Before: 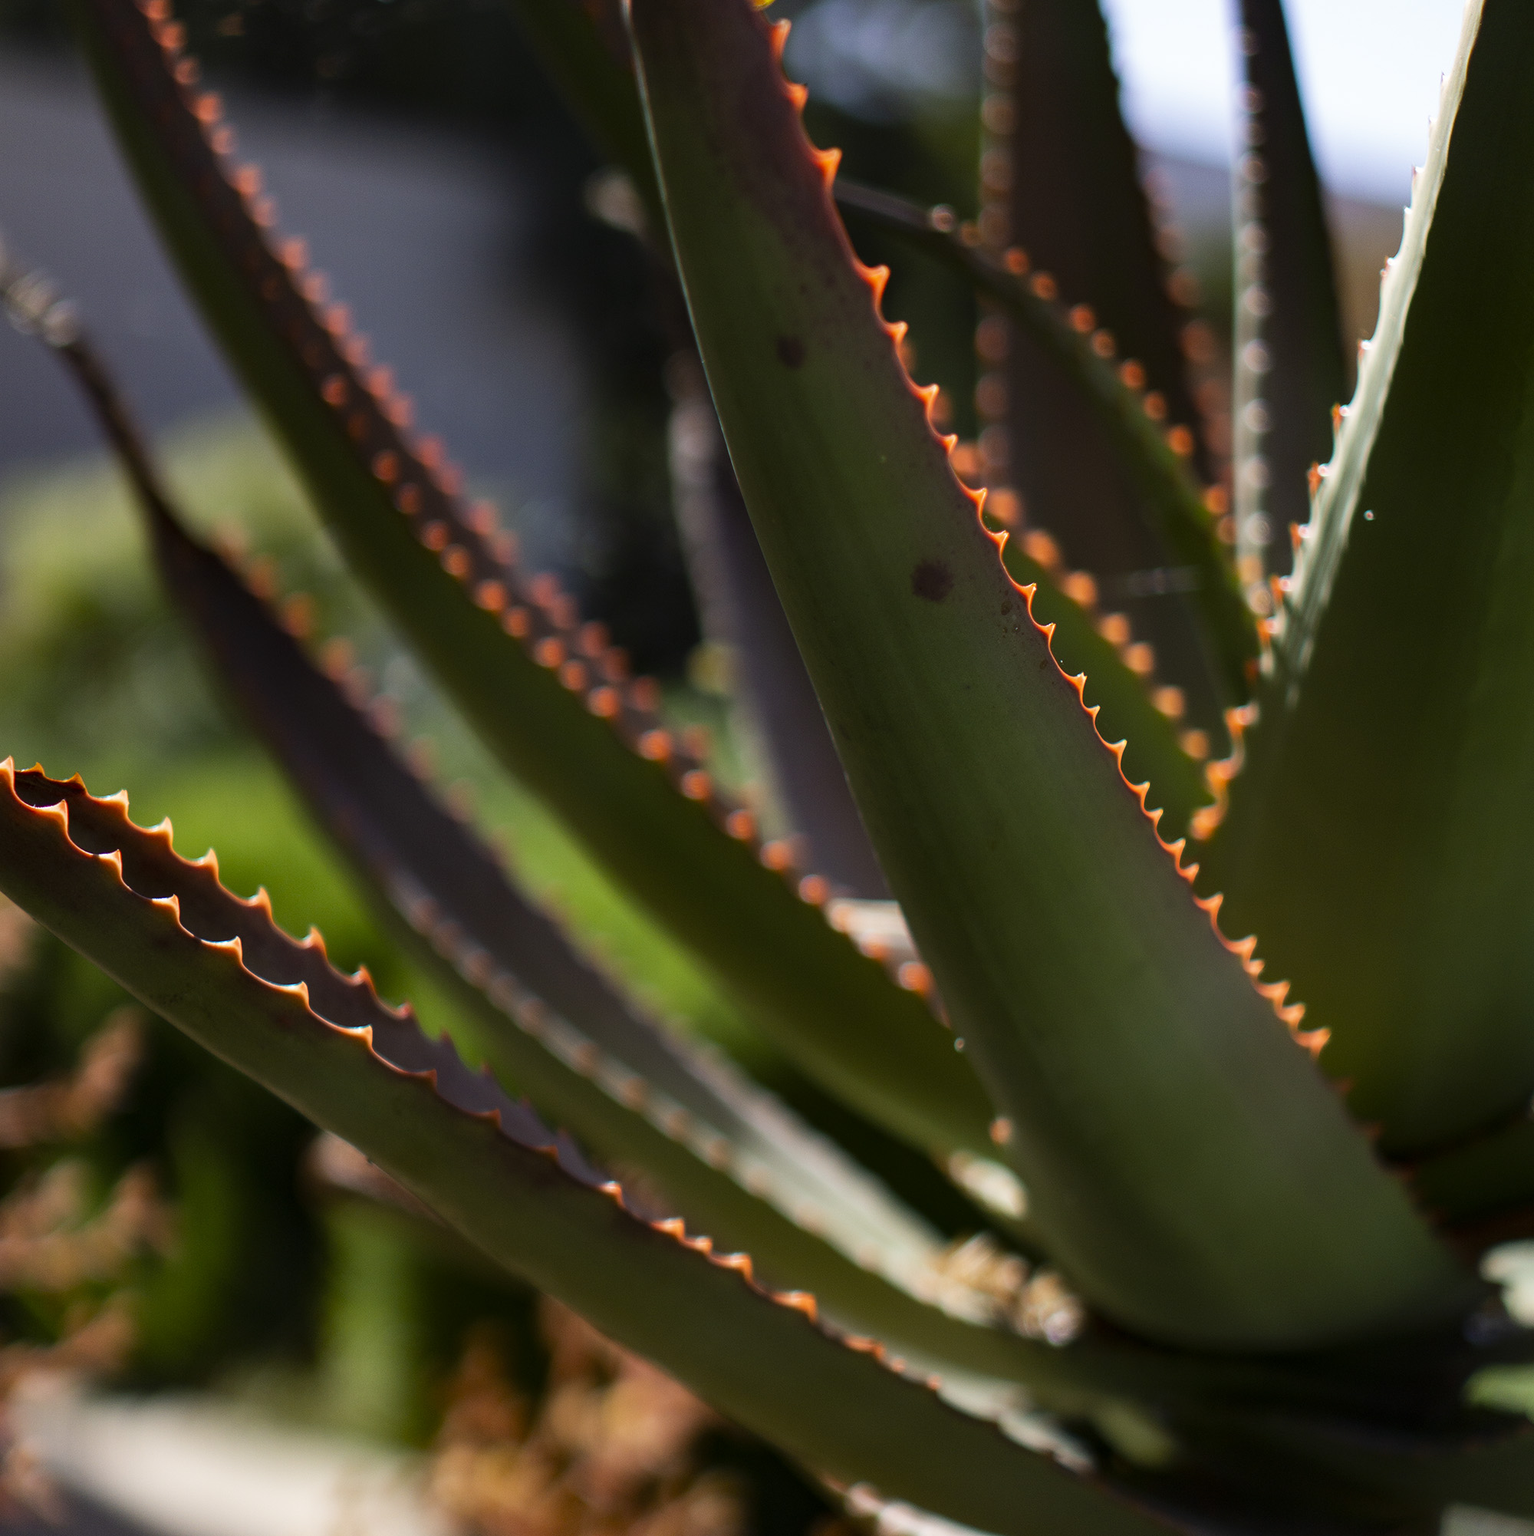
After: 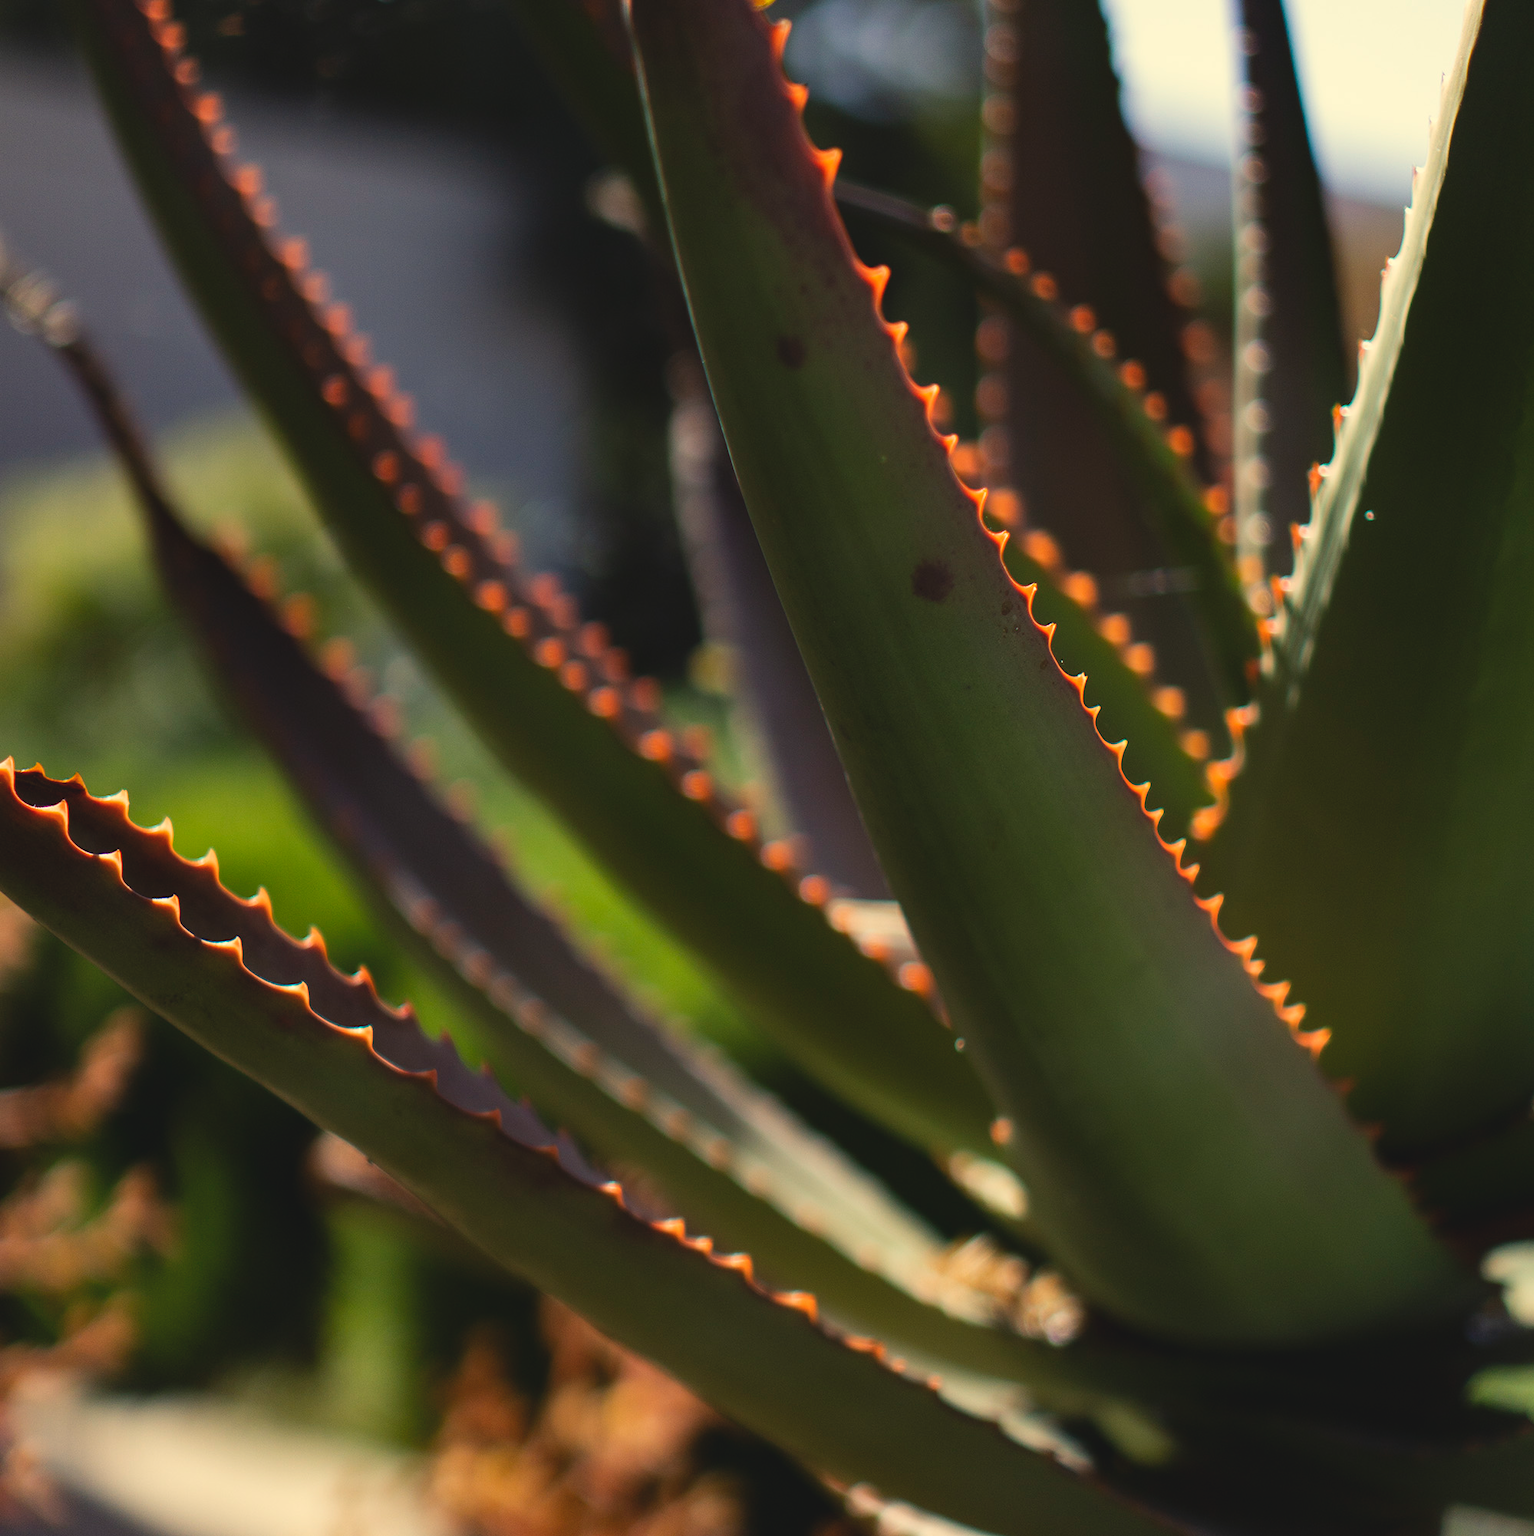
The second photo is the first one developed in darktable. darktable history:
color balance rgb: highlights gain › chroma 8.078%, highlights gain › hue 83.14°, global offset › luminance 0.756%, perceptual saturation grading › global saturation 0.318%, perceptual brilliance grading › global brilliance 2.478%, perceptual brilliance grading › highlights -3.902%
